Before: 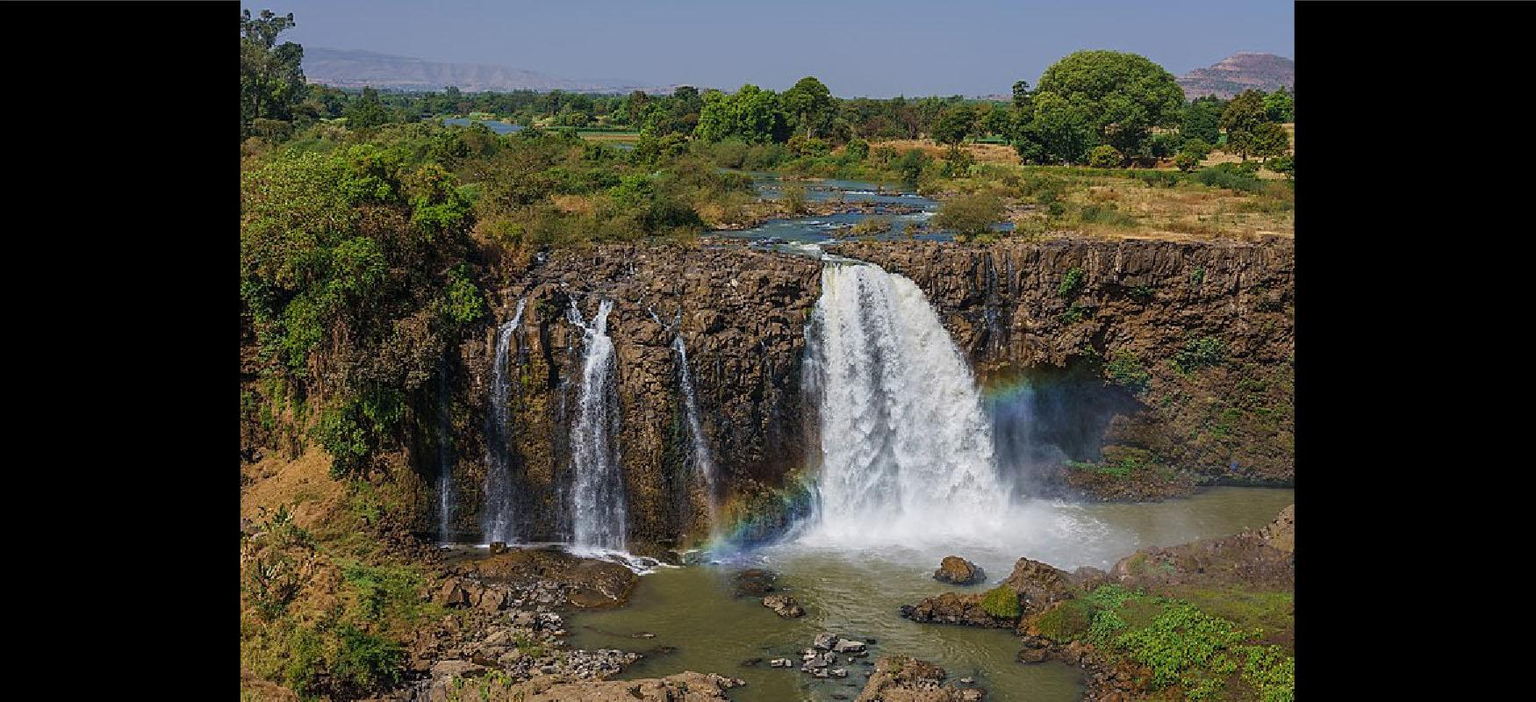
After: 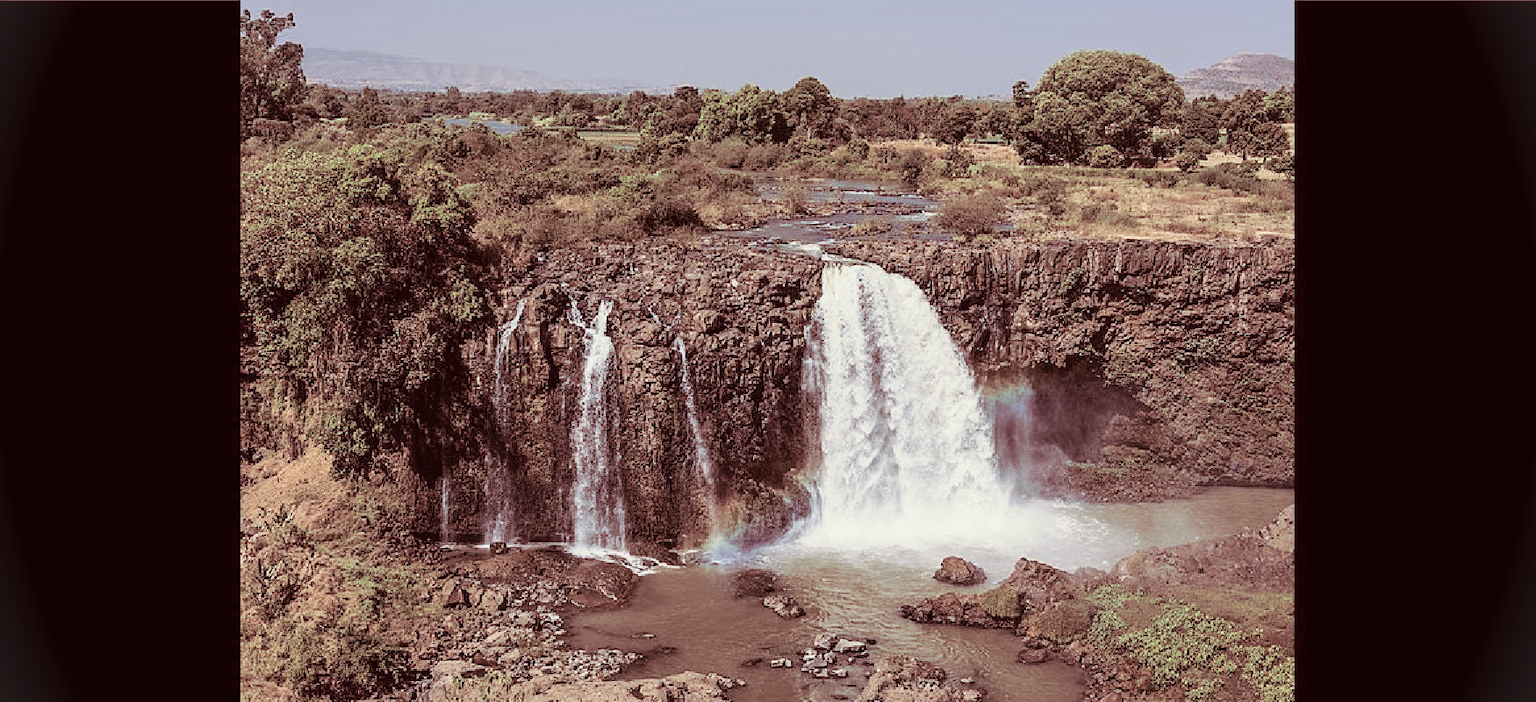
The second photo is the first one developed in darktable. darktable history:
filmic rgb: black relative exposure -7.75 EV, white relative exposure 4.4 EV, threshold 3 EV, target black luminance 0%, hardness 3.76, latitude 50.51%, contrast 1.074, highlights saturation mix 10%, shadows ↔ highlights balance -0.22%, color science v4 (2020), enable highlight reconstruction true
color balance rgb: shadows lift › luminance 1%, shadows lift › chroma 0.2%, shadows lift › hue 20°, power › luminance 1%, power › chroma 0.4%, power › hue 34°, highlights gain › luminance 0.8%, highlights gain › chroma 0.4%, highlights gain › hue 44°, global offset › chroma 0.4%, global offset › hue 34°, white fulcrum 0.08 EV, linear chroma grading › shadows -7%, linear chroma grading › highlights -7%, linear chroma grading › global chroma -10%, linear chroma grading › mid-tones -8%, perceptual saturation grading › global saturation -28%, perceptual saturation grading › highlights -20%, perceptual saturation grading › mid-tones -24%, perceptual saturation grading › shadows -24%, perceptual brilliance grading › global brilliance -1%, perceptual brilliance grading › highlights -1%, perceptual brilliance grading › mid-tones -1%, perceptual brilliance grading › shadows -1%, global vibrance -17%, contrast -6%
exposure: black level correction 0, exposure 1.1 EV, compensate exposure bias true, compensate highlight preservation false
split-toning: on, module defaults
vignetting: fall-off start 100%, brightness 0.05, saturation 0
